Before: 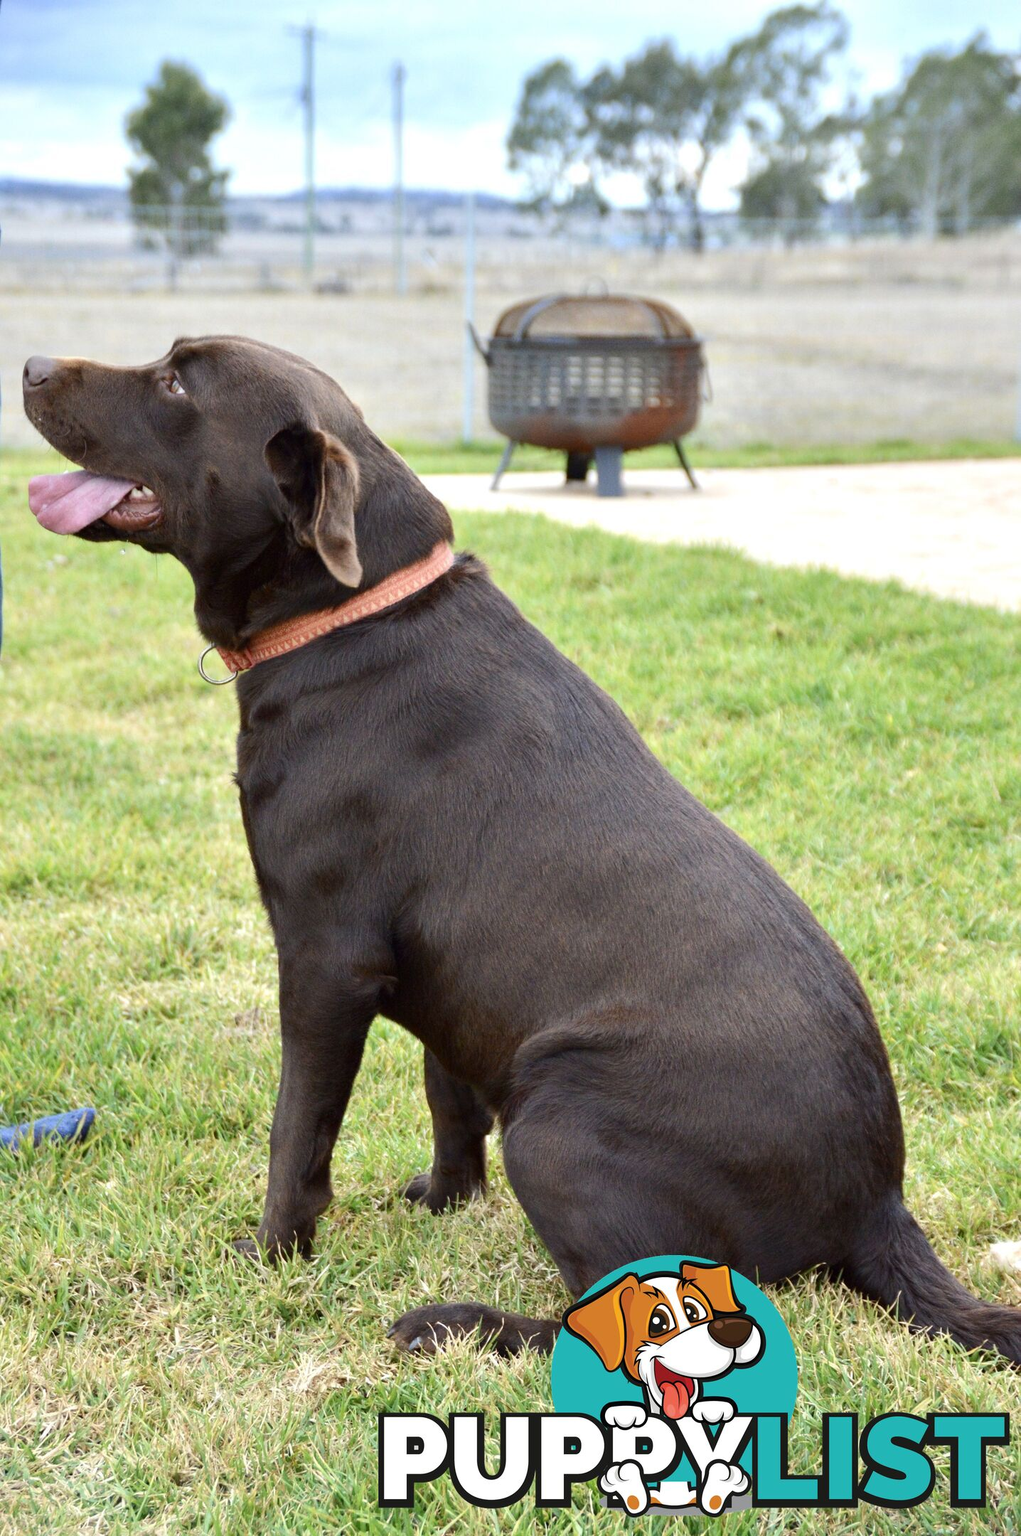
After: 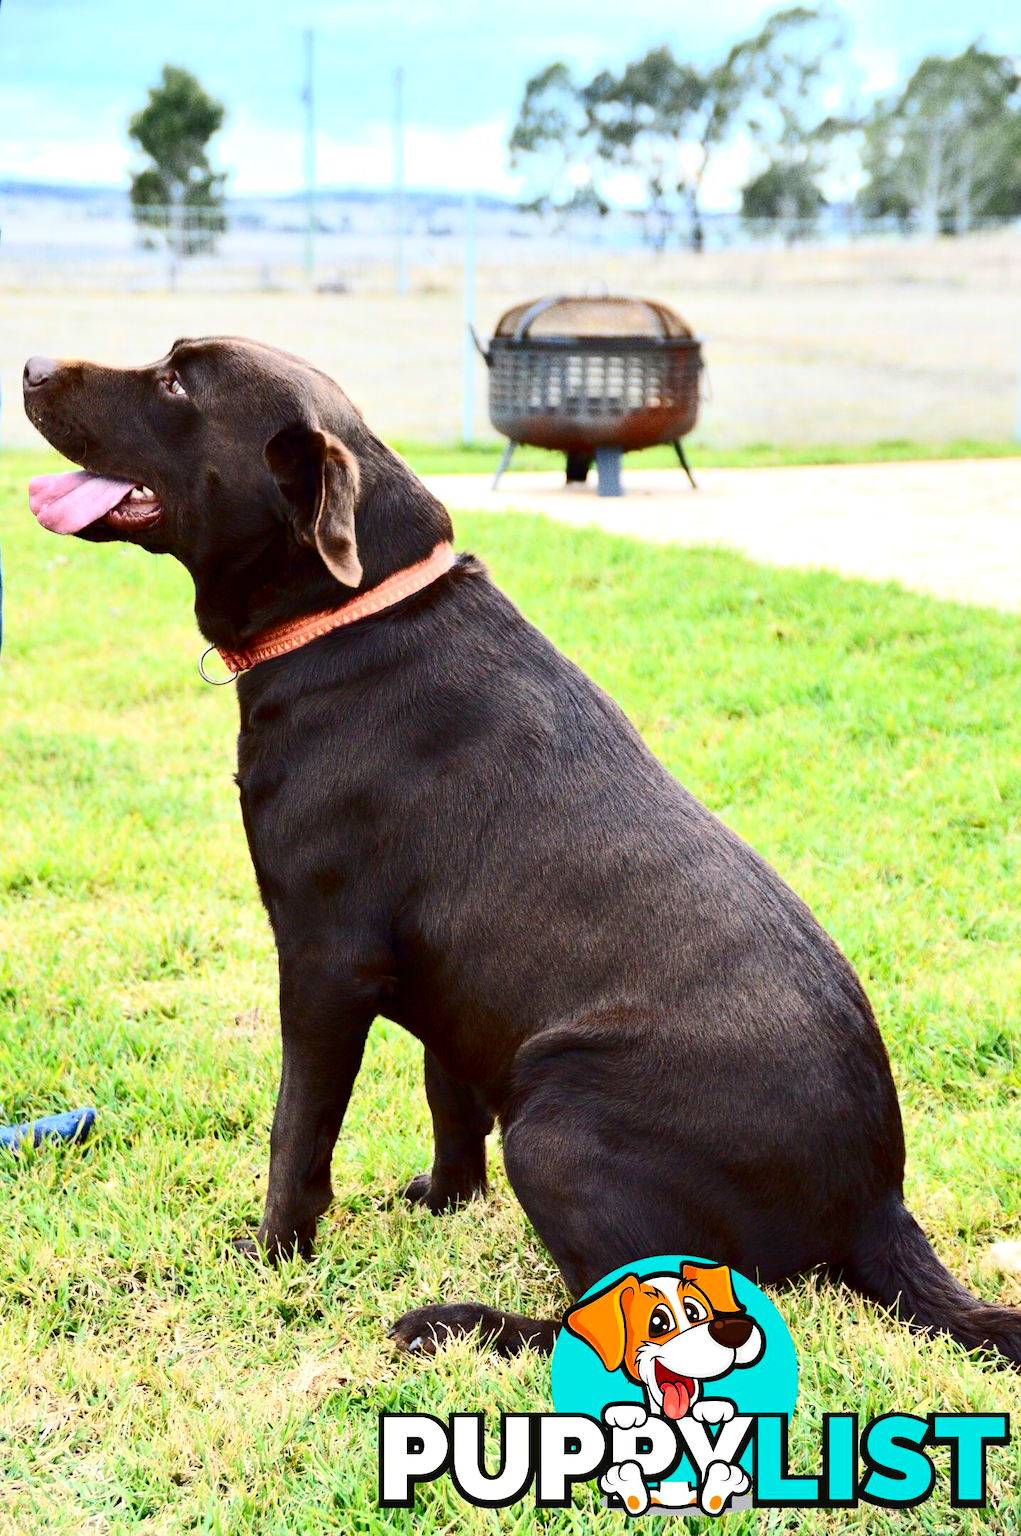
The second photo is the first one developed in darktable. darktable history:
contrast brightness saturation: contrast 0.414, brightness 0.048, saturation 0.258
